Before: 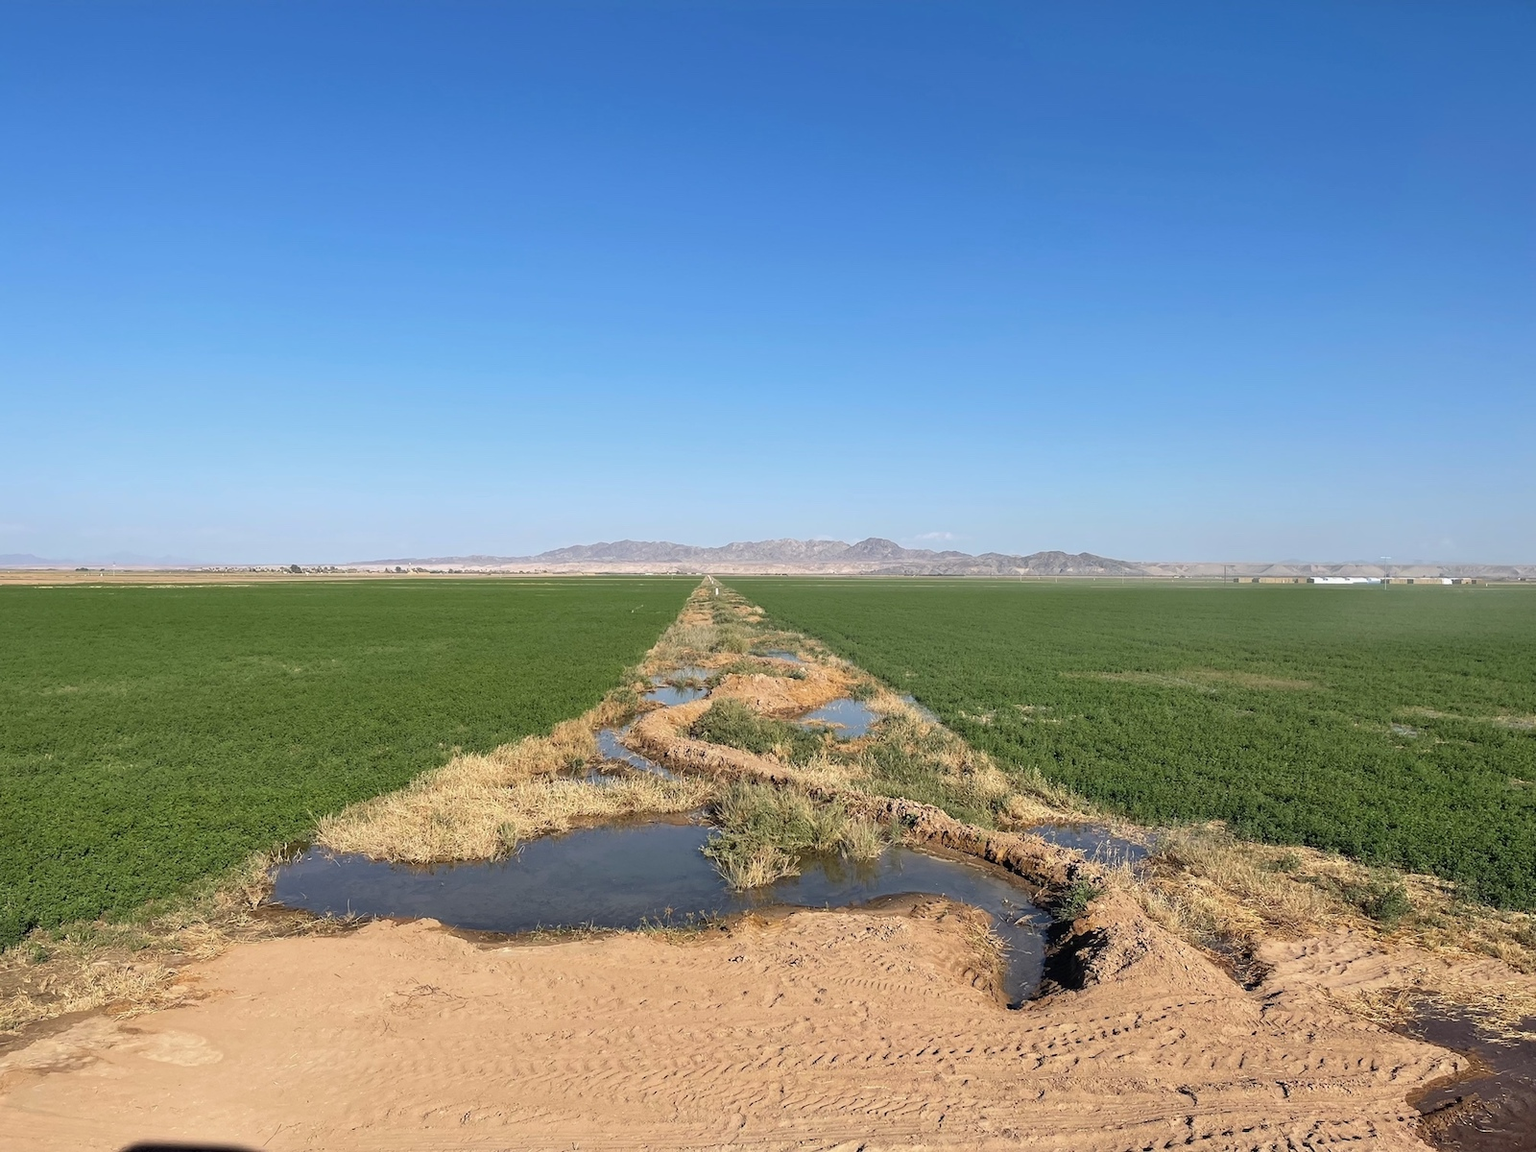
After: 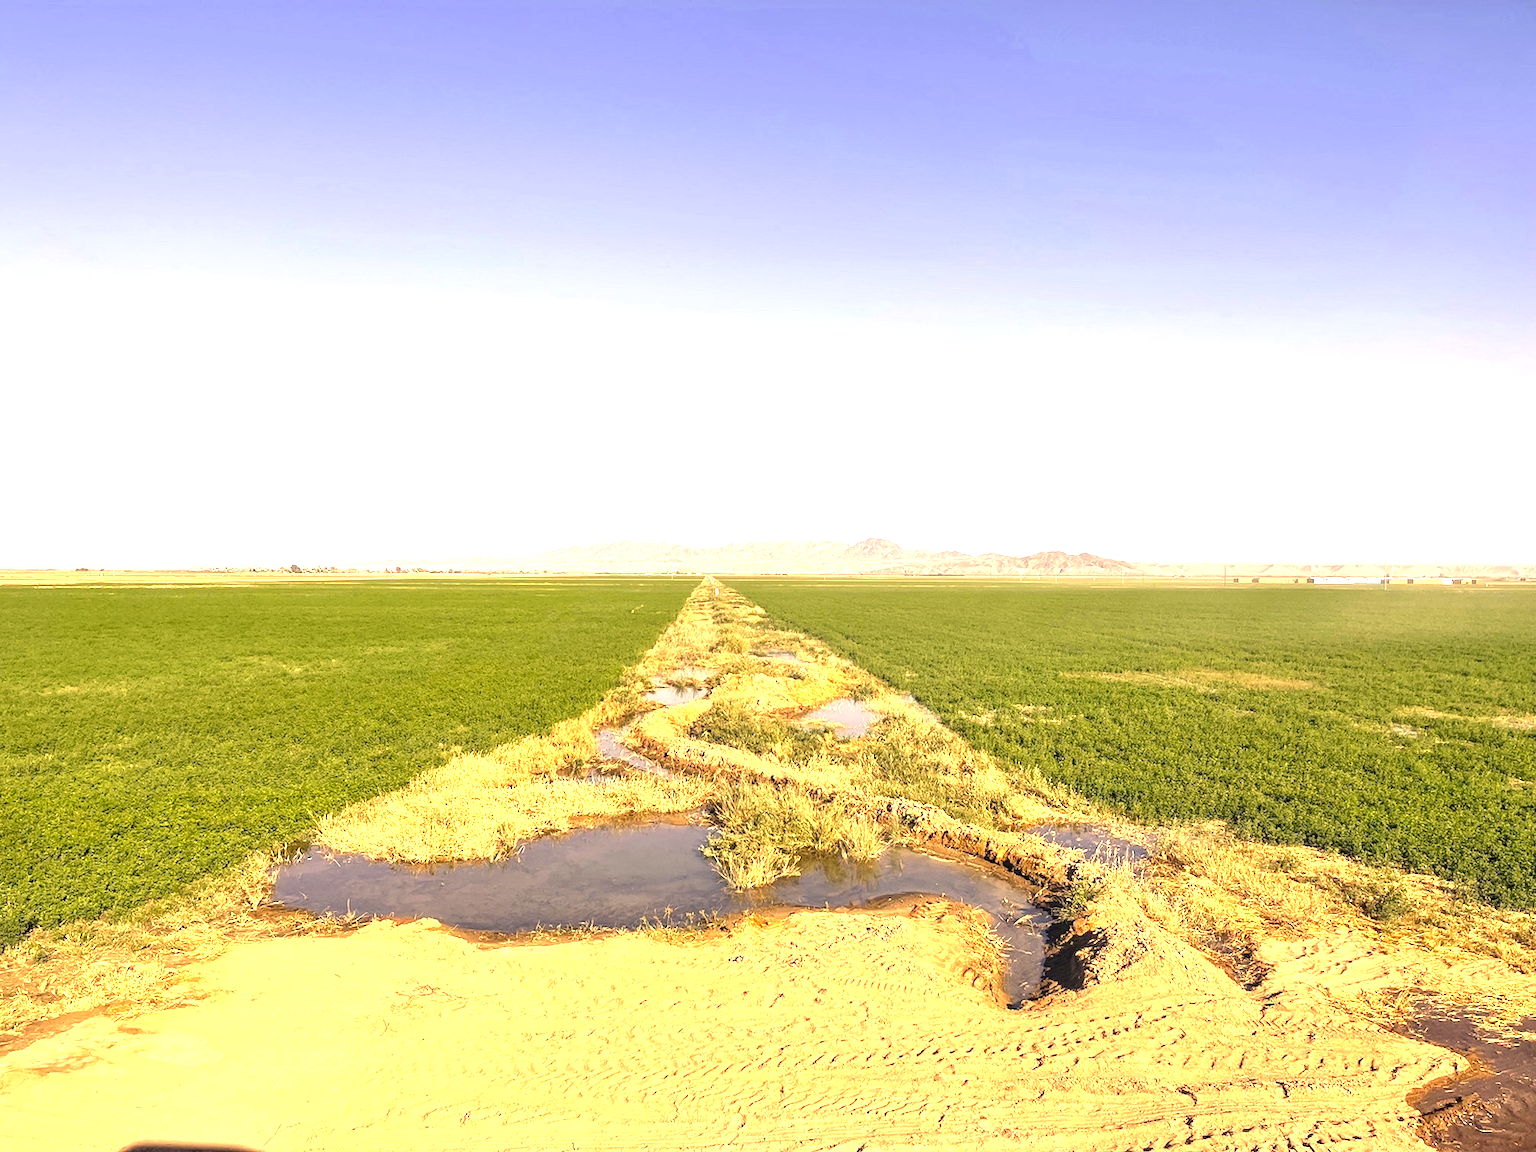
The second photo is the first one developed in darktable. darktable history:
exposure: black level correction 0, exposure 1.479 EV, compensate highlight preservation false
color correction: highlights a* 14.98, highlights b* 31.7
local contrast: on, module defaults
